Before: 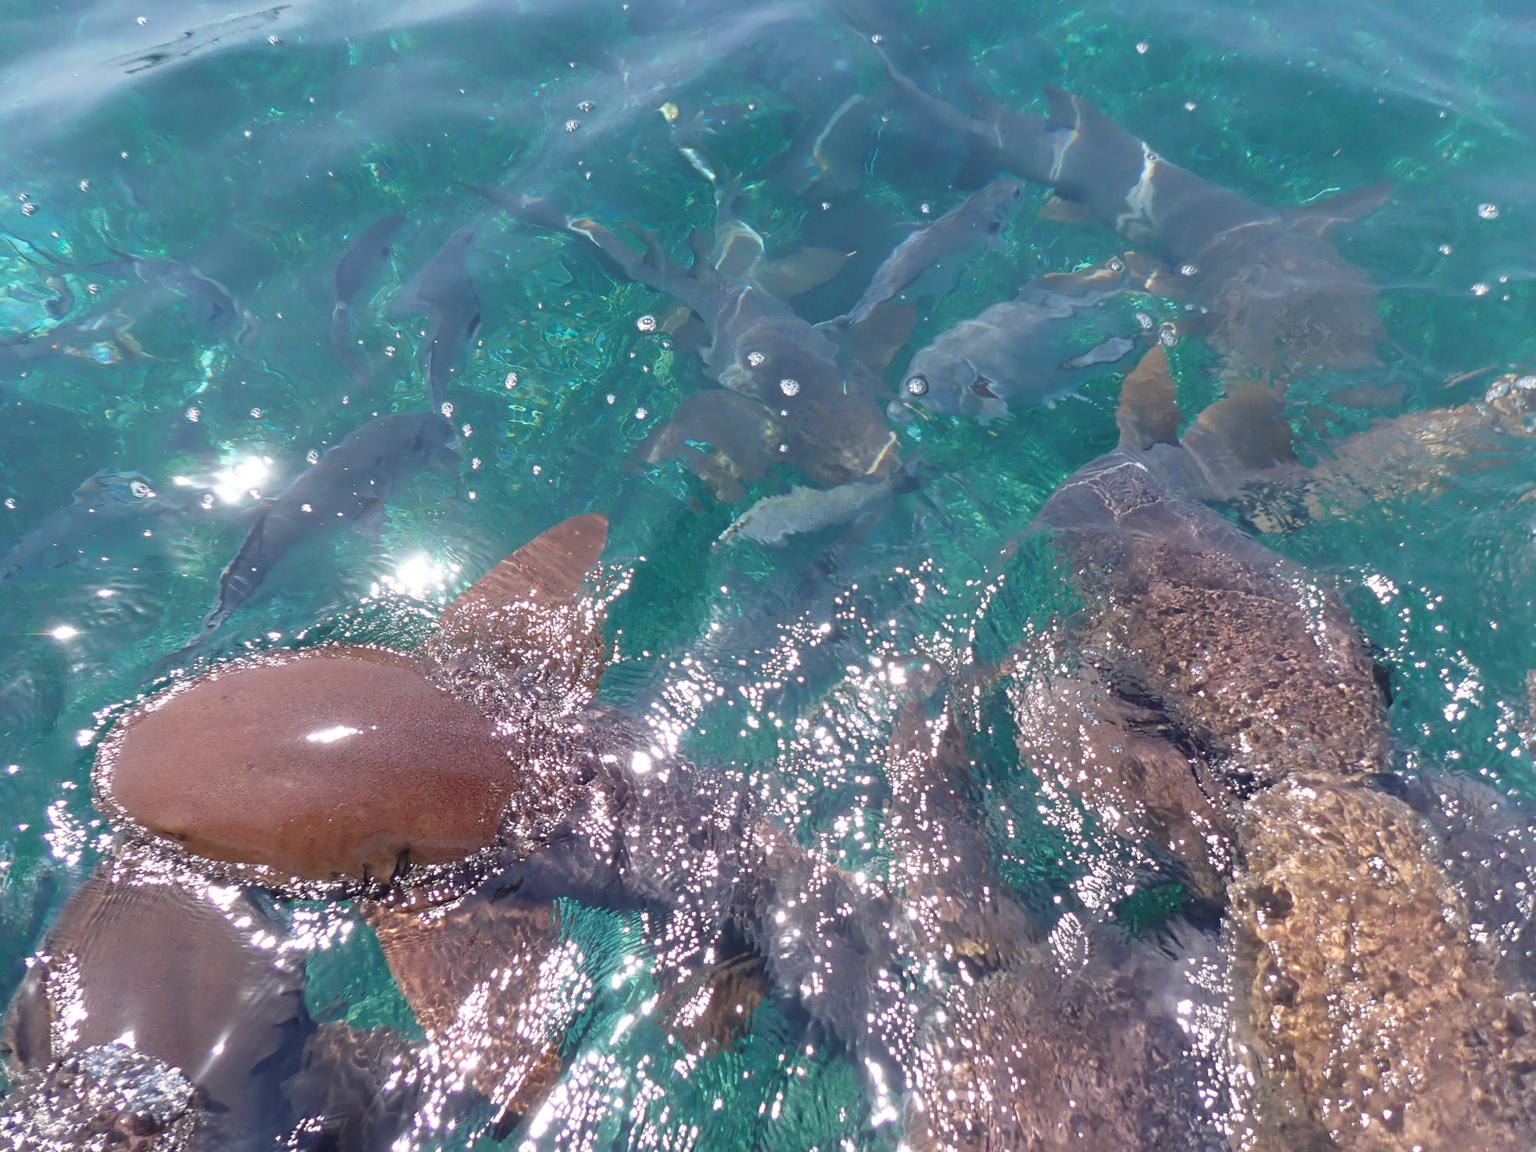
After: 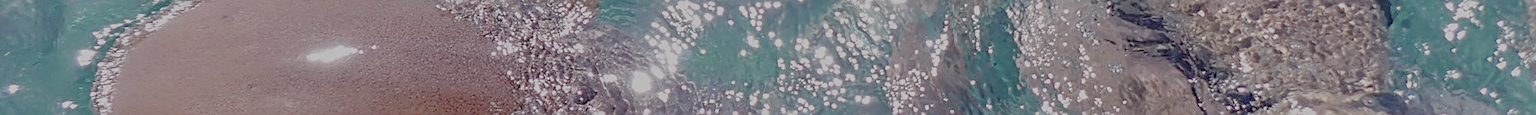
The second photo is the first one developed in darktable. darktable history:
sharpen: on, module defaults
local contrast: on, module defaults
shadows and highlights: shadows -12.5, white point adjustment 4, highlights 28.33
filmic rgb: white relative exposure 8 EV, threshold 3 EV, structure ↔ texture 100%, target black luminance 0%, hardness 2.44, latitude 76.53%, contrast 0.562, shadows ↔ highlights balance 0%, preserve chrominance no, color science v4 (2020), iterations of high-quality reconstruction 10, type of noise poissonian, enable highlight reconstruction true
crop and rotate: top 59.084%, bottom 30.916%
